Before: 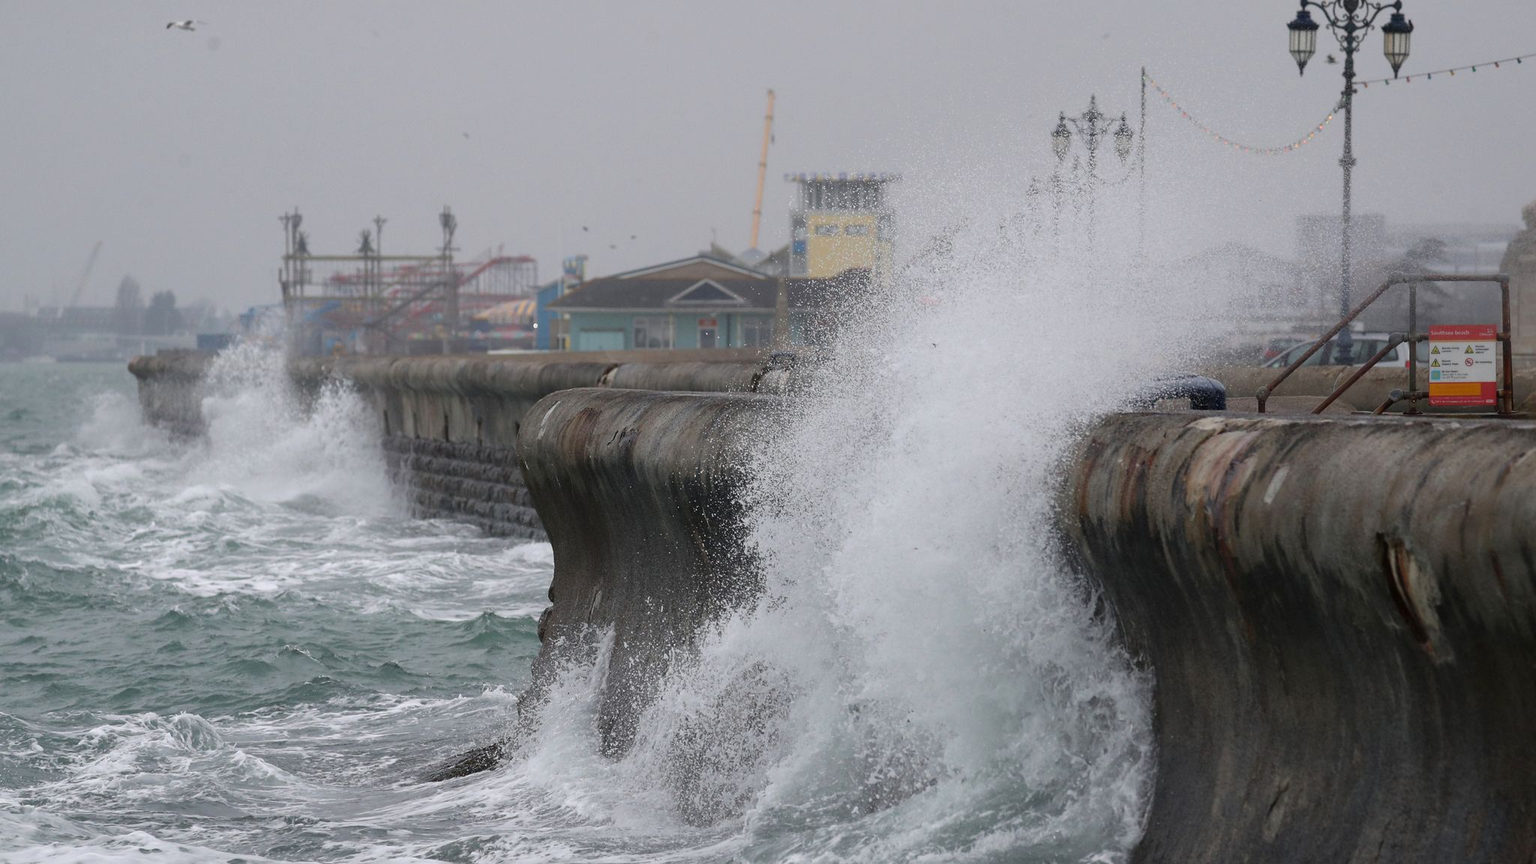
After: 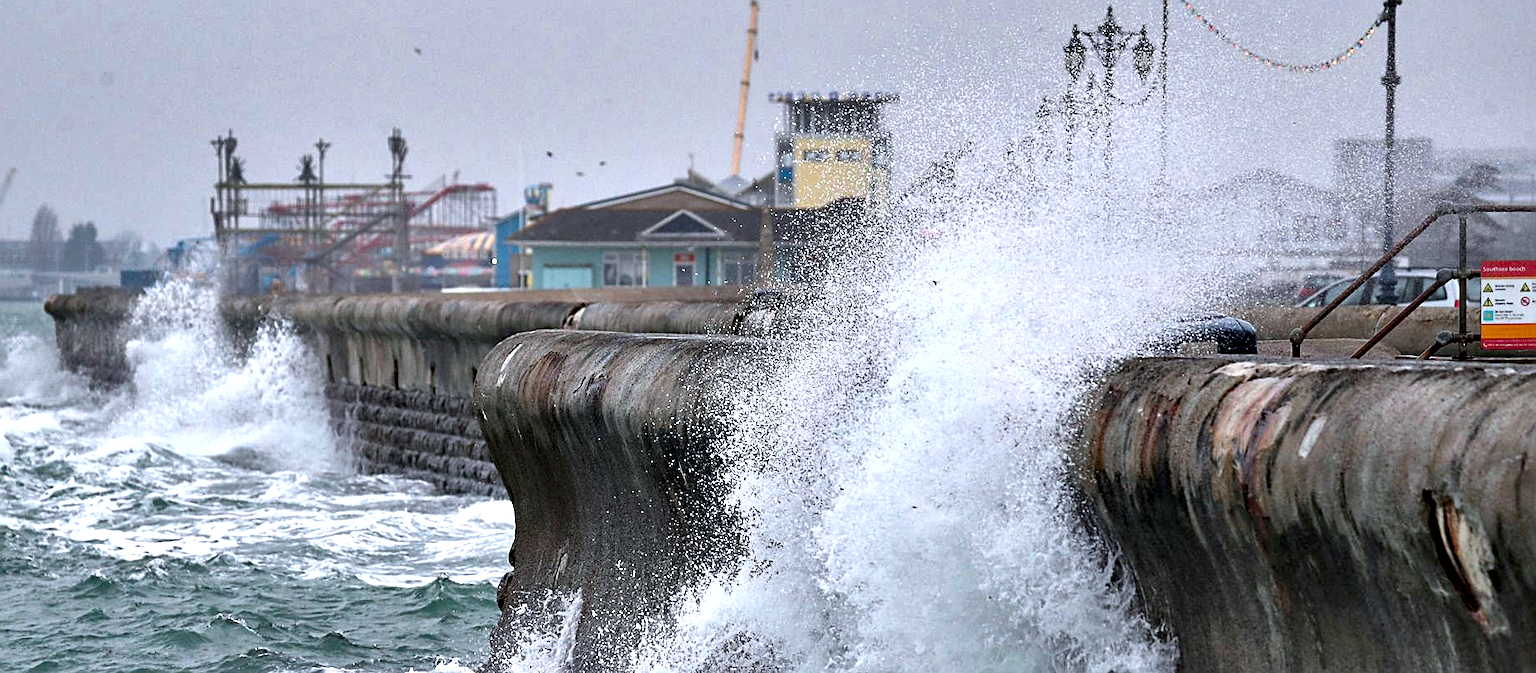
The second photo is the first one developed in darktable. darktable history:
haze removal: adaptive false
sharpen: on, module defaults
shadows and highlights: soften with gaussian
exposure: exposure 0.757 EV, compensate exposure bias true, compensate highlight preservation false
color correction: highlights a* -0.651, highlights b* -8.96
contrast equalizer: y [[0.6 ×6], [0.55 ×6], [0 ×6], [0 ×6], [0 ×6]]
crop: left 5.731%, top 10.391%, right 3.652%, bottom 18.95%
